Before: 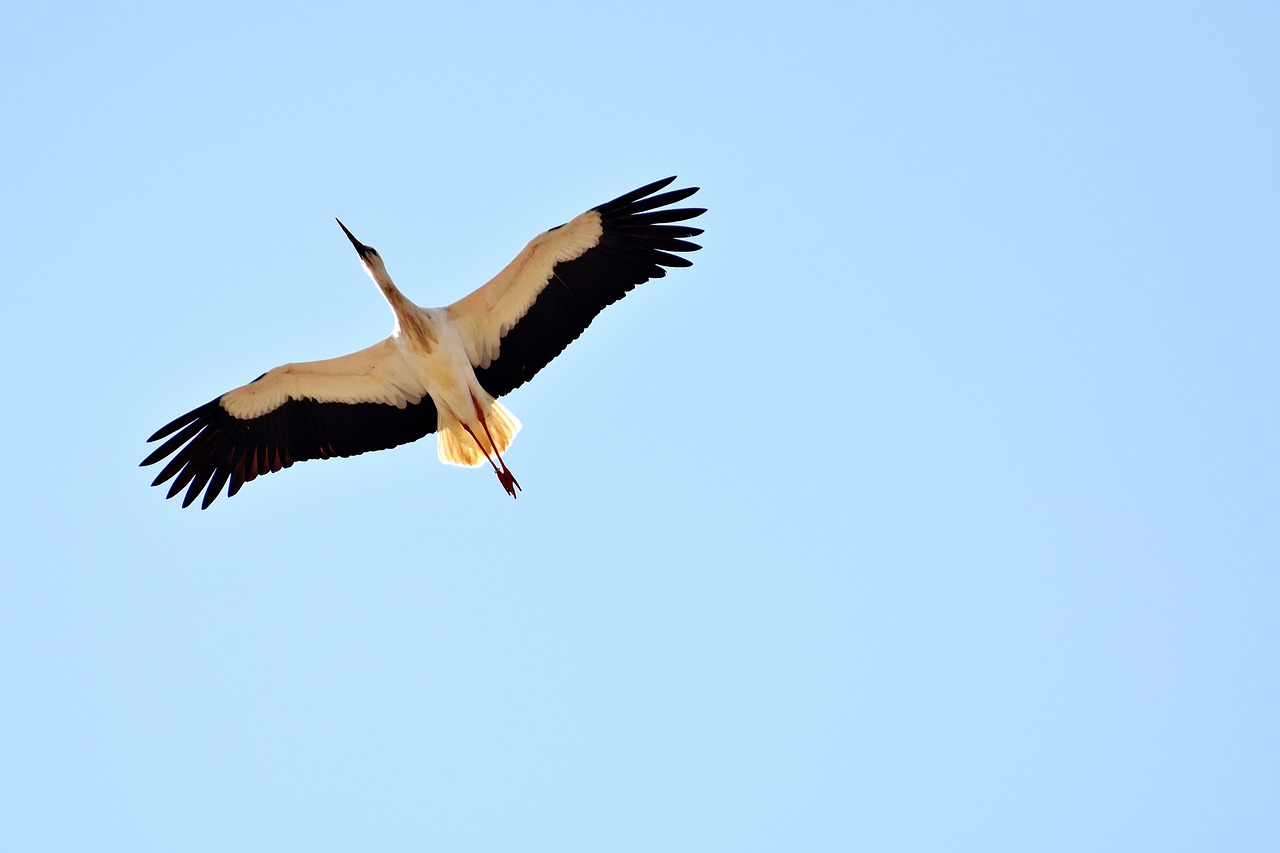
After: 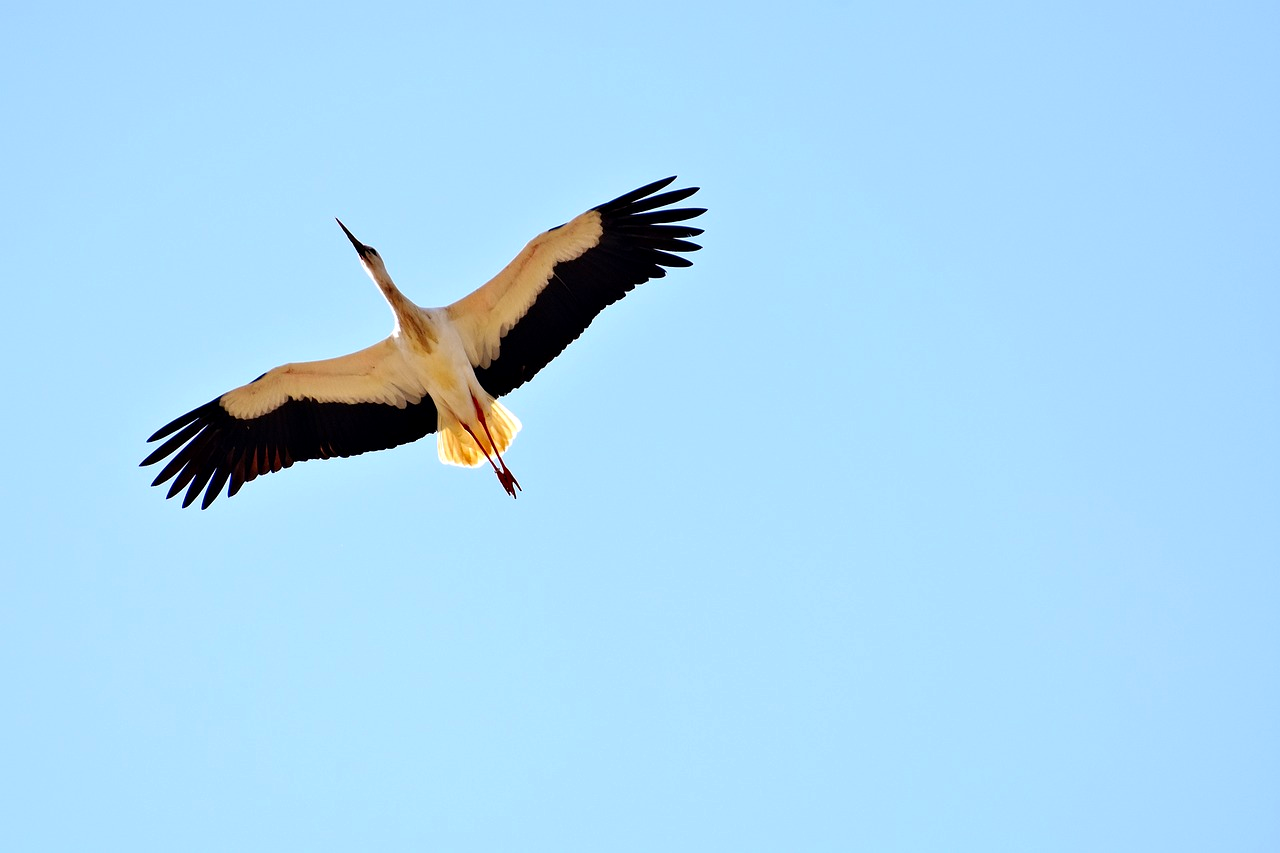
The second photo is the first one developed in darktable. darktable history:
contrast brightness saturation: saturation -0.066
local contrast: highlights 100%, shadows 100%, detail 120%, midtone range 0.2
color correction: highlights b* 0.01, saturation 1.33
